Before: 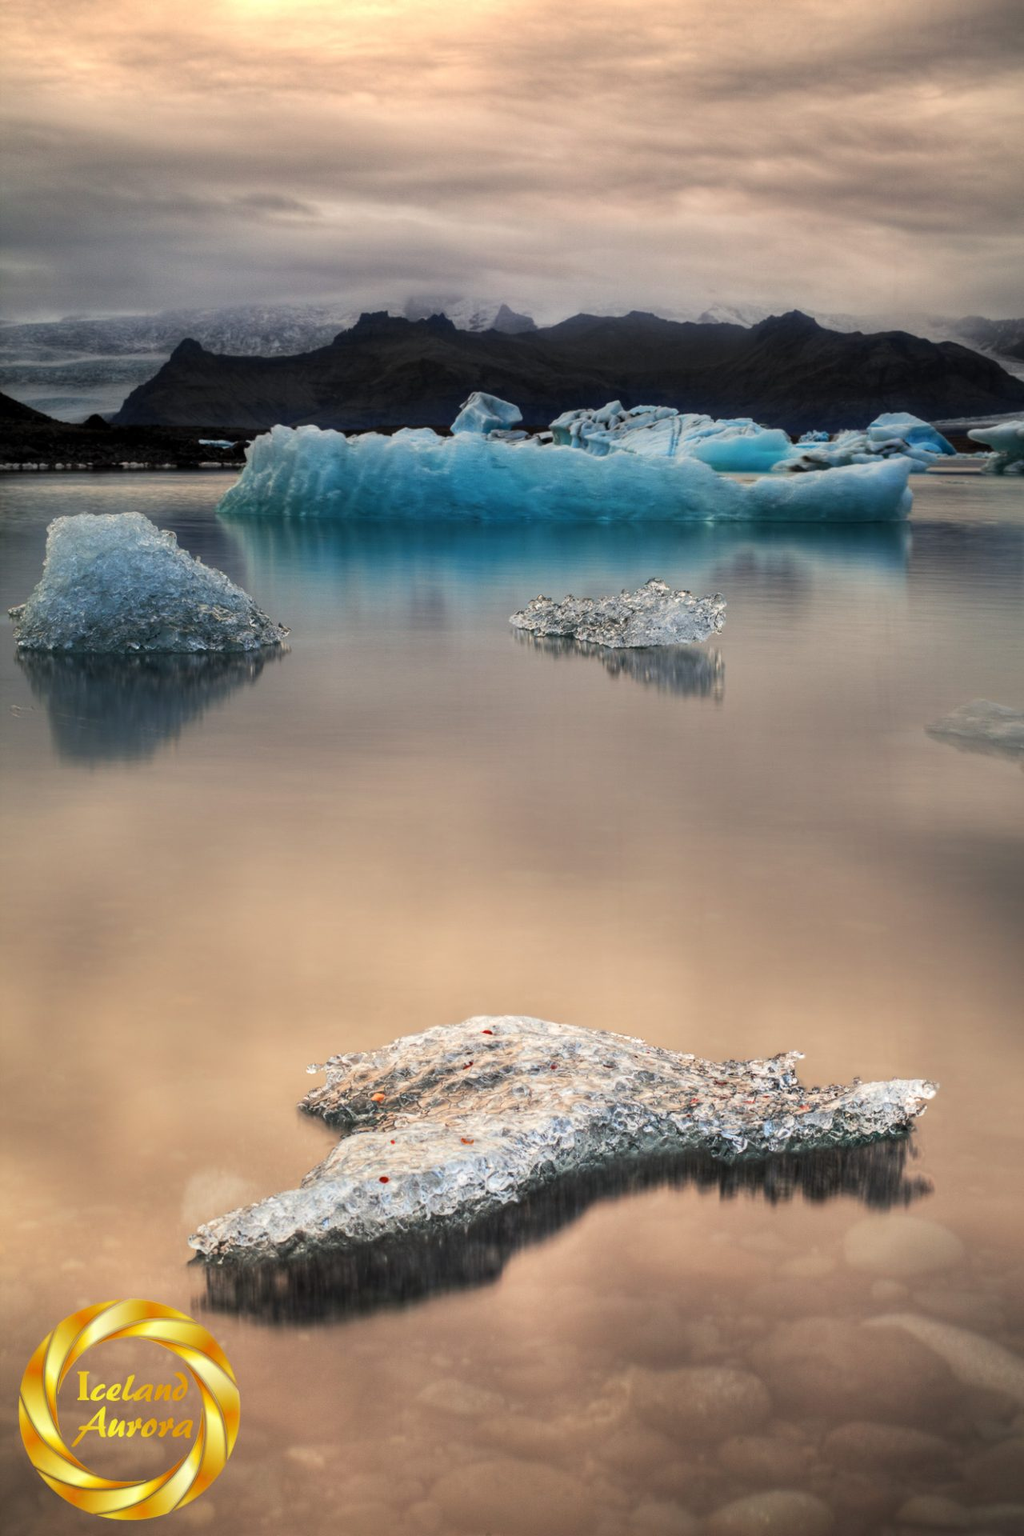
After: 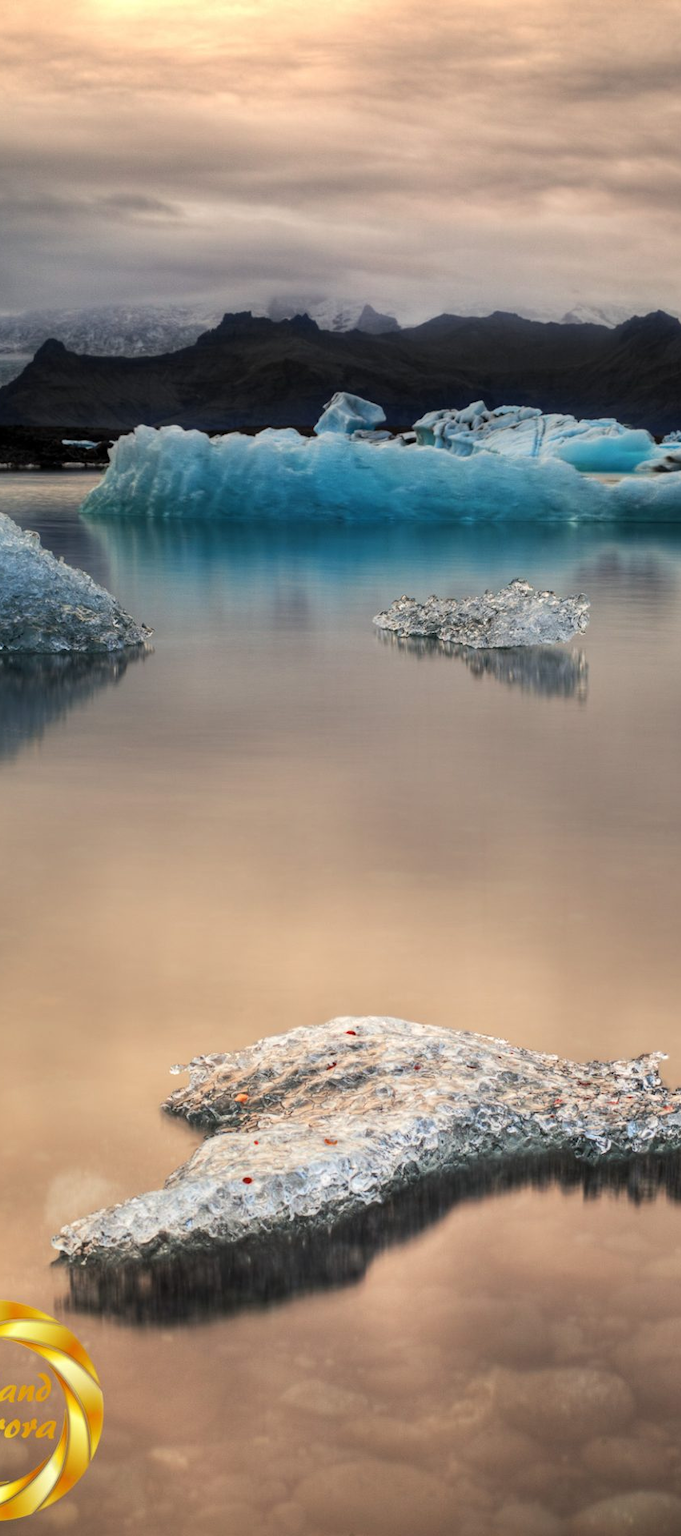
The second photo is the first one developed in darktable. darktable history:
crop and rotate: left 13.429%, right 19.931%
